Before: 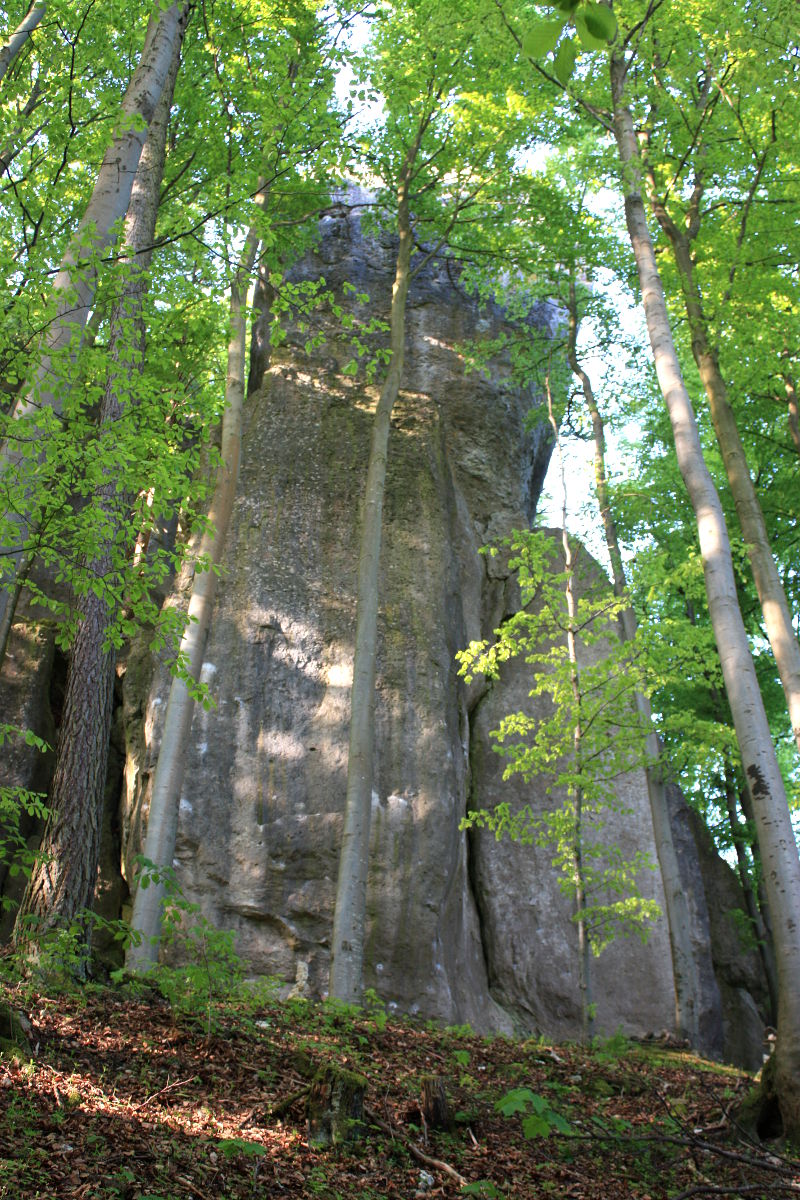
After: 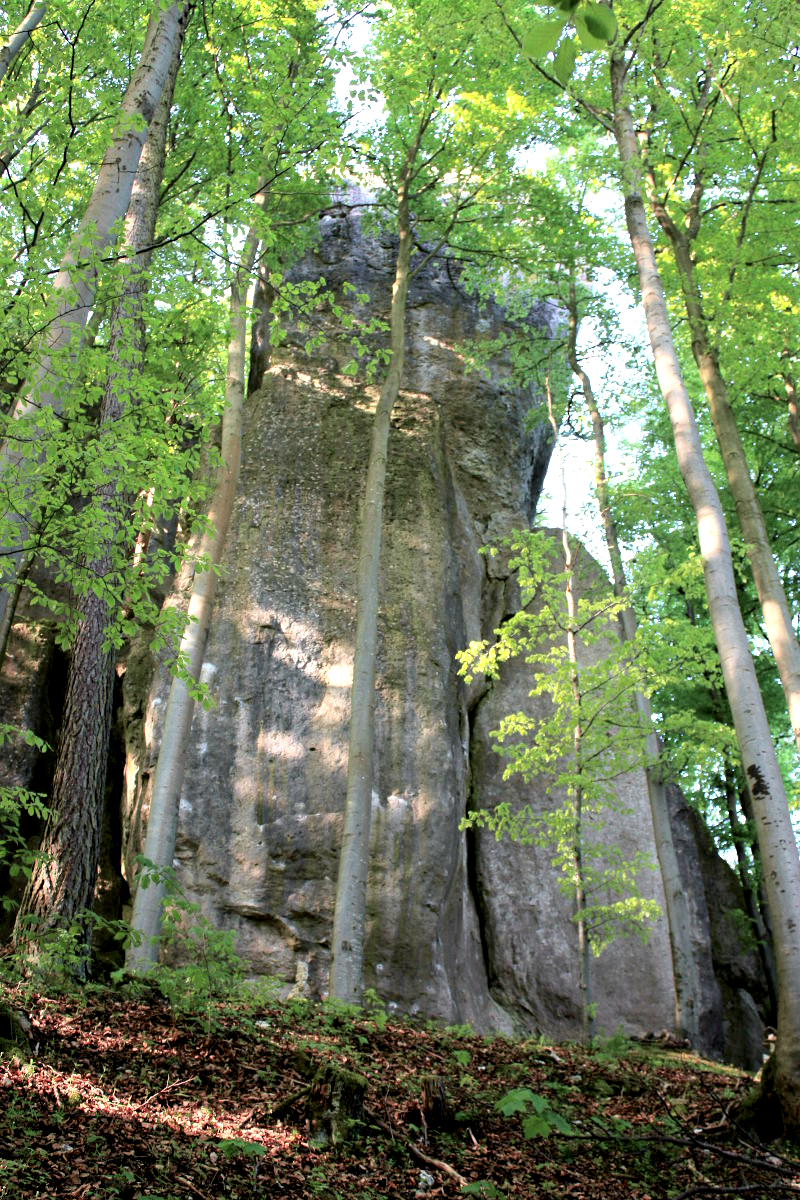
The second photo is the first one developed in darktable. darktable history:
tone curve: curves: ch0 [(0.003, 0) (0.066, 0.023) (0.149, 0.094) (0.264, 0.238) (0.395, 0.401) (0.517, 0.553) (0.716, 0.743) (0.813, 0.846) (1, 1)]; ch1 [(0, 0) (0.164, 0.115) (0.337, 0.332) (0.39, 0.398) (0.464, 0.461) (0.501, 0.5) (0.521, 0.529) (0.571, 0.588) (0.652, 0.681) (0.733, 0.749) (0.811, 0.796) (1, 1)]; ch2 [(0, 0) (0.337, 0.382) (0.464, 0.476) (0.501, 0.502) (0.527, 0.54) (0.556, 0.567) (0.6, 0.59) (0.687, 0.675) (1, 1)], color space Lab, independent channels, preserve colors none
rgb levels: levels [[0.01, 0.419, 0.839], [0, 0.5, 1], [0, 0.5, 1]]
